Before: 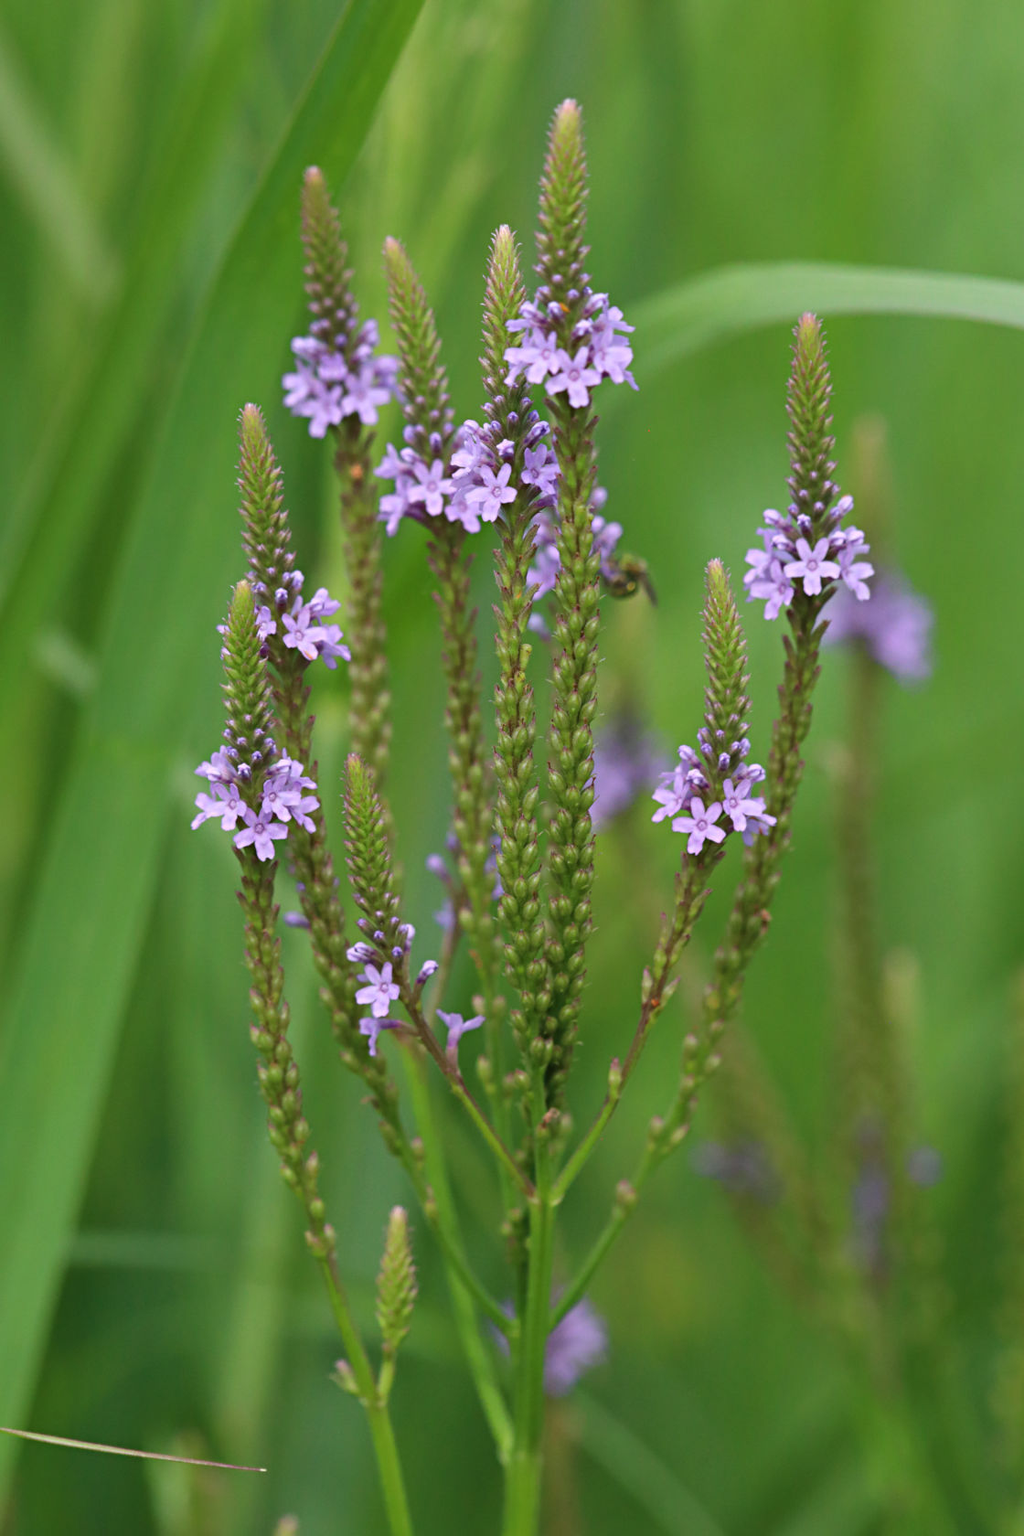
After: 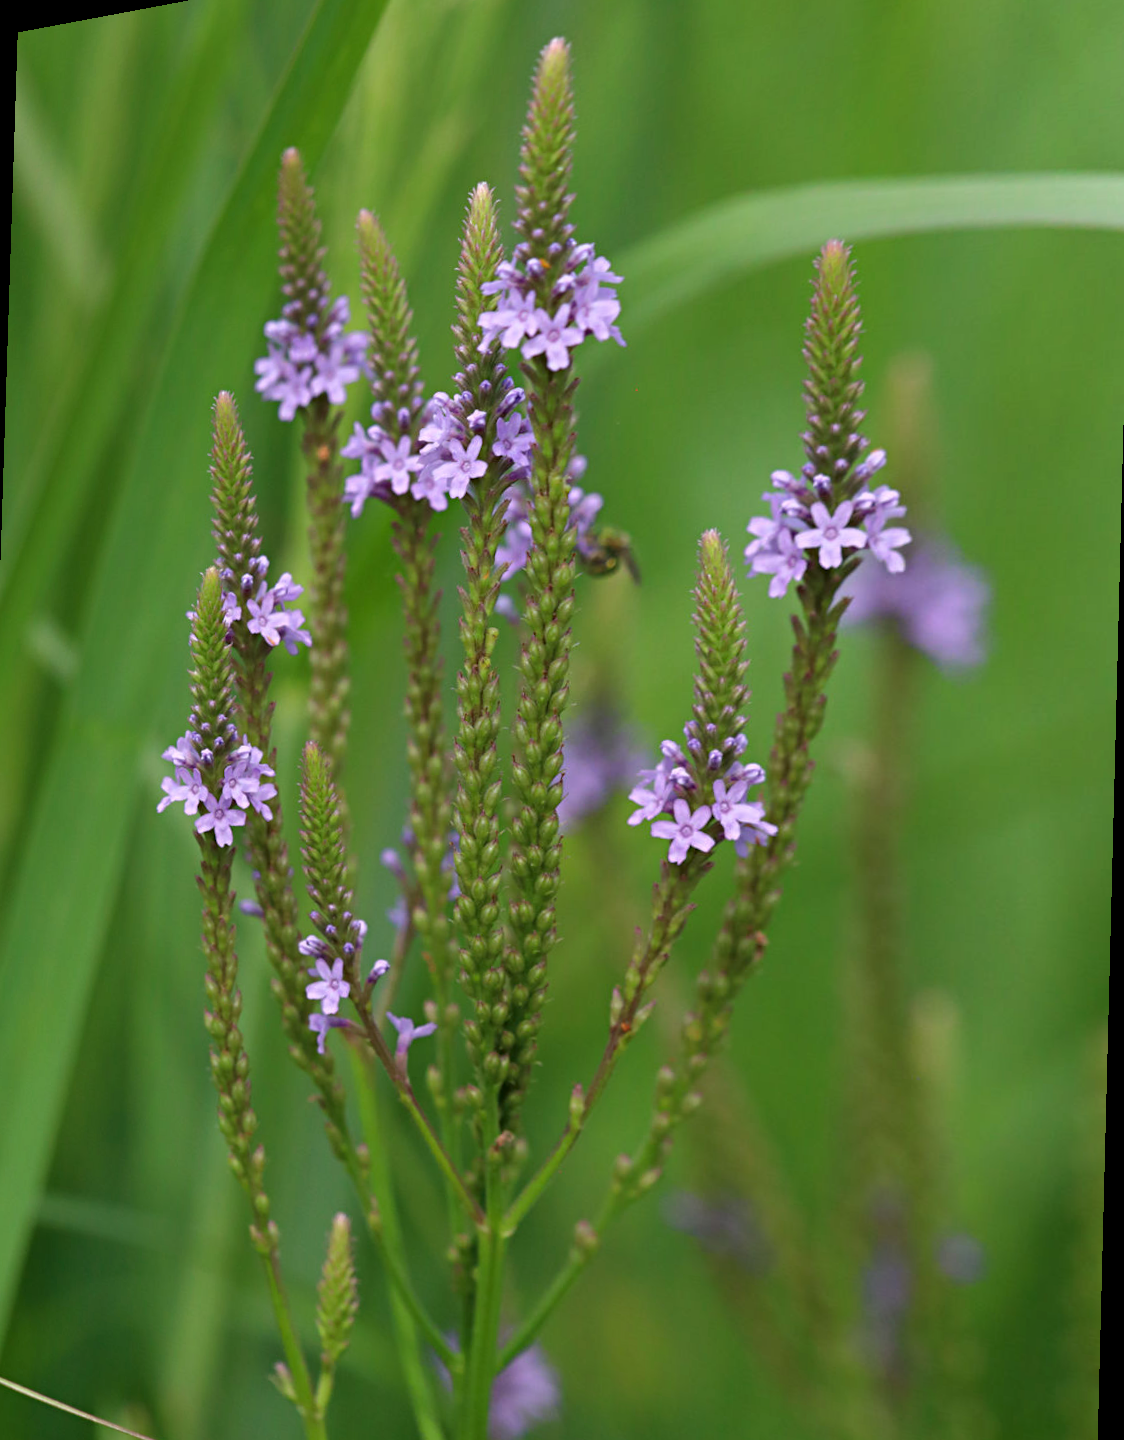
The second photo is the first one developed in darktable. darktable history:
rotate and perspective: rotation 1.69°, lens shift (vertical) -0.023, lens shift (horizontal) -0.291, crop left 0.025, crop right 0.988, crop top 0.092, crop bottom 0.842
shadows and highlights: shadows -62.32, white point adjustment -5.22, highlights 61.59
